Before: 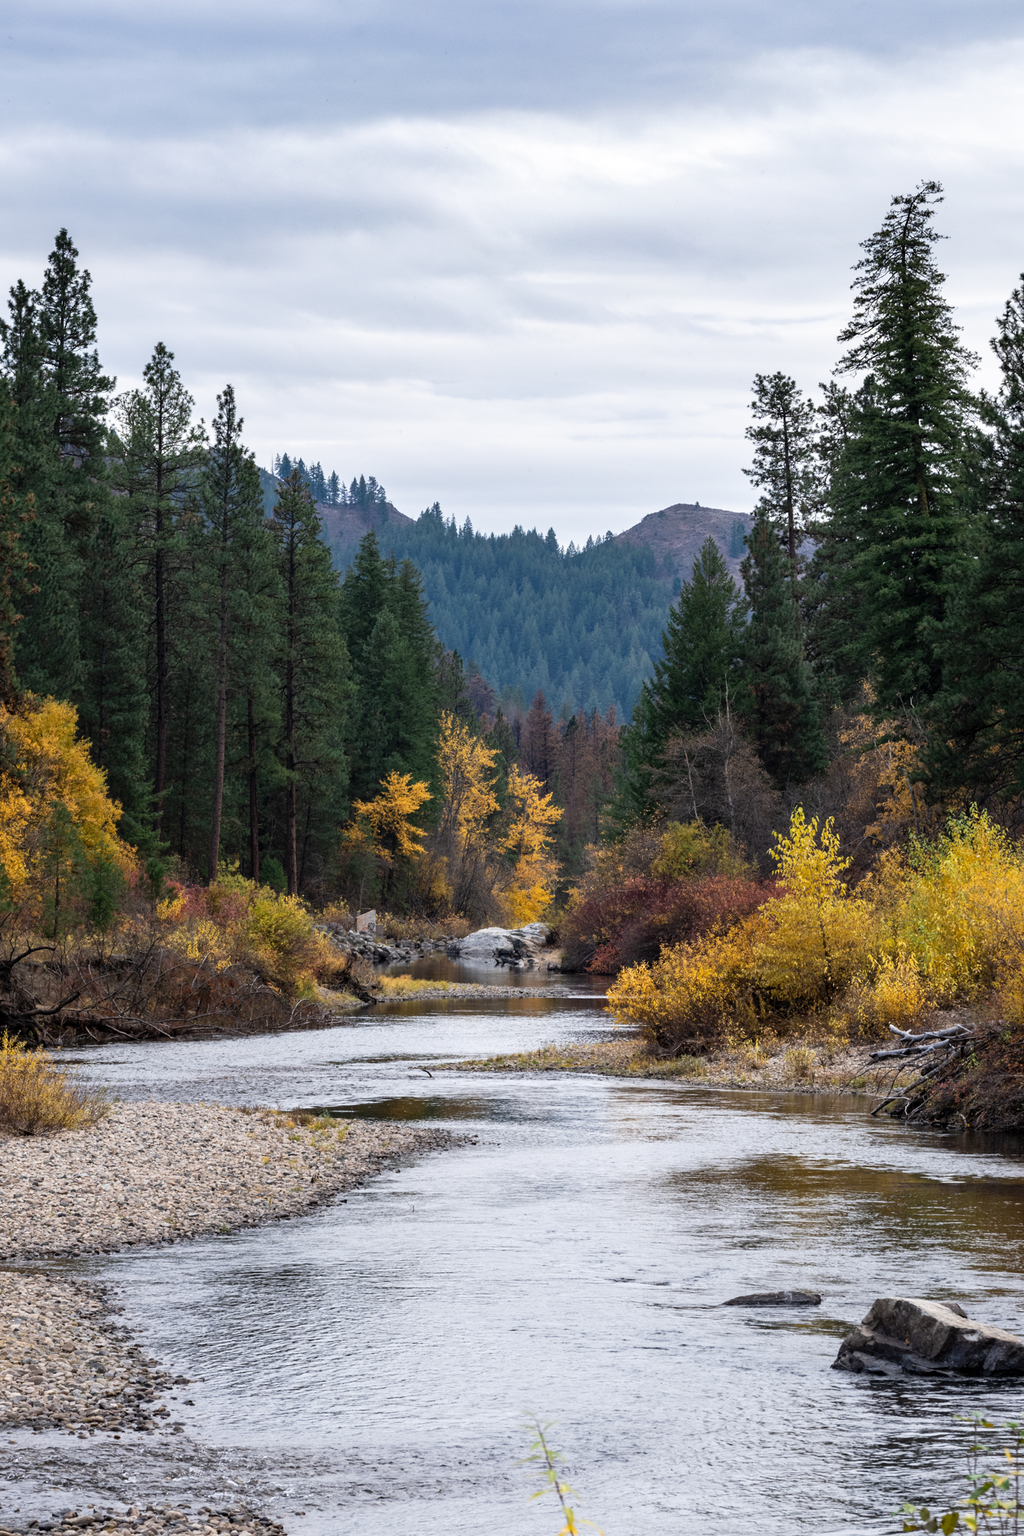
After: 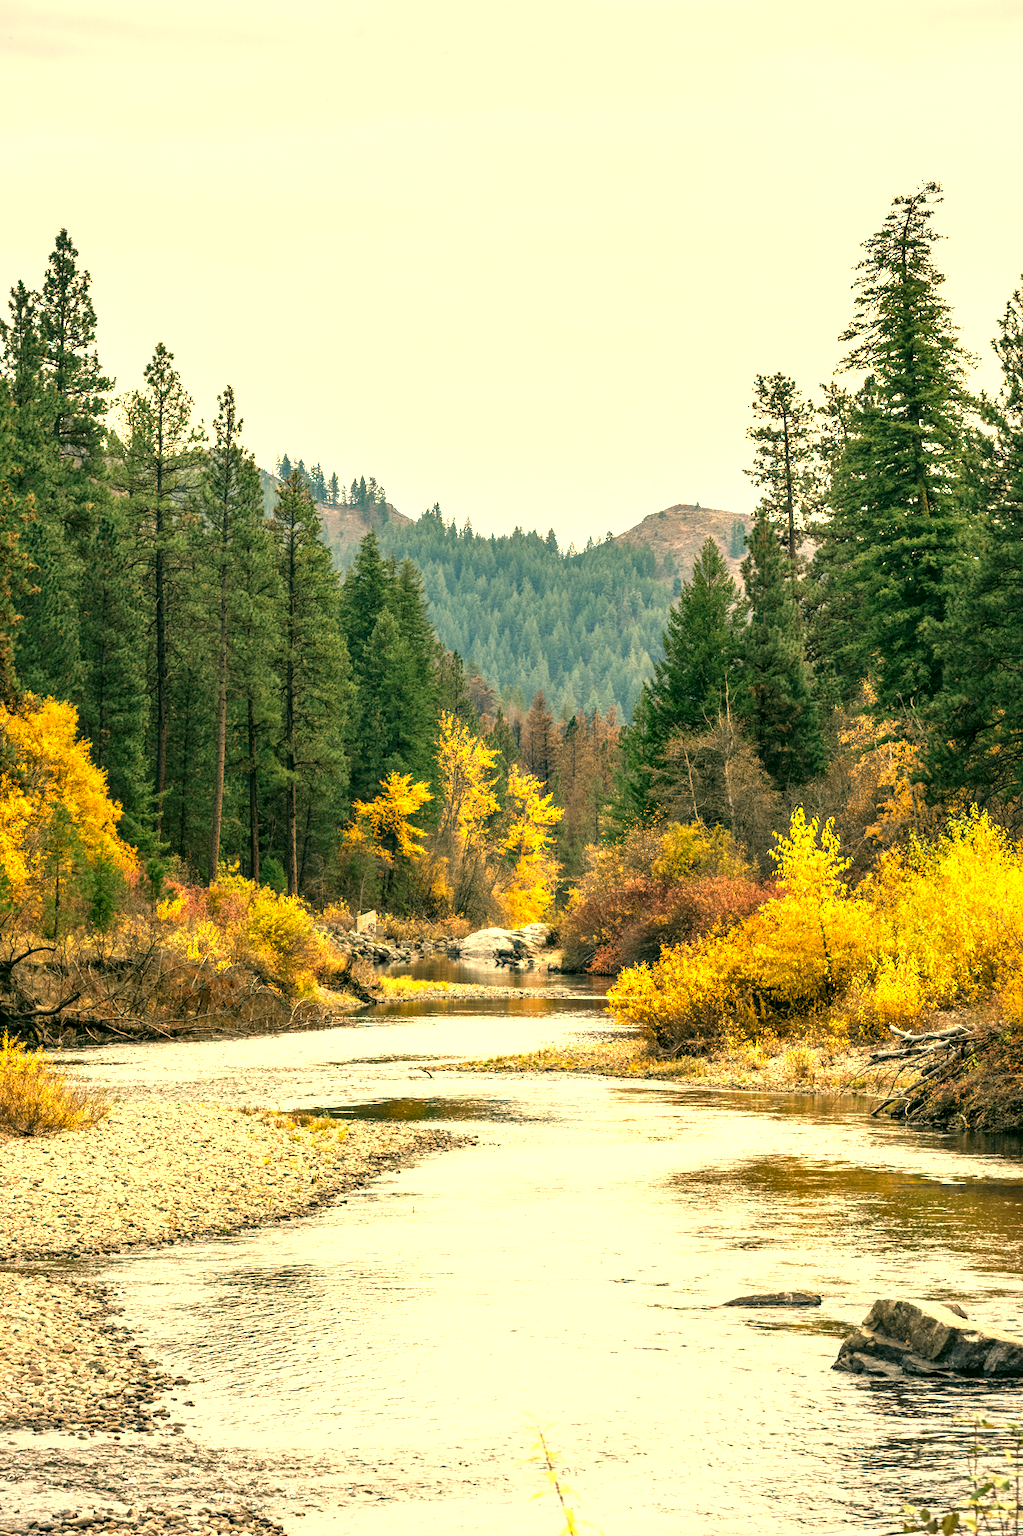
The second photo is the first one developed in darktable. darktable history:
shadows and highlights: shadows 4.1, highlights -17.6, soften with gaussian
local contrast: on, module defaults
color correction: highlights a* 5.3, highlights b* 24.26, shadows a* -15.58, shadows b* 4.02
white balance: red 1.138, green 0.996, blue 0.812
exposure: black level correction 0.001, exposure 1.3 EV, compensate highlight preservation false
vignetting: fall-off radius 93.87%
